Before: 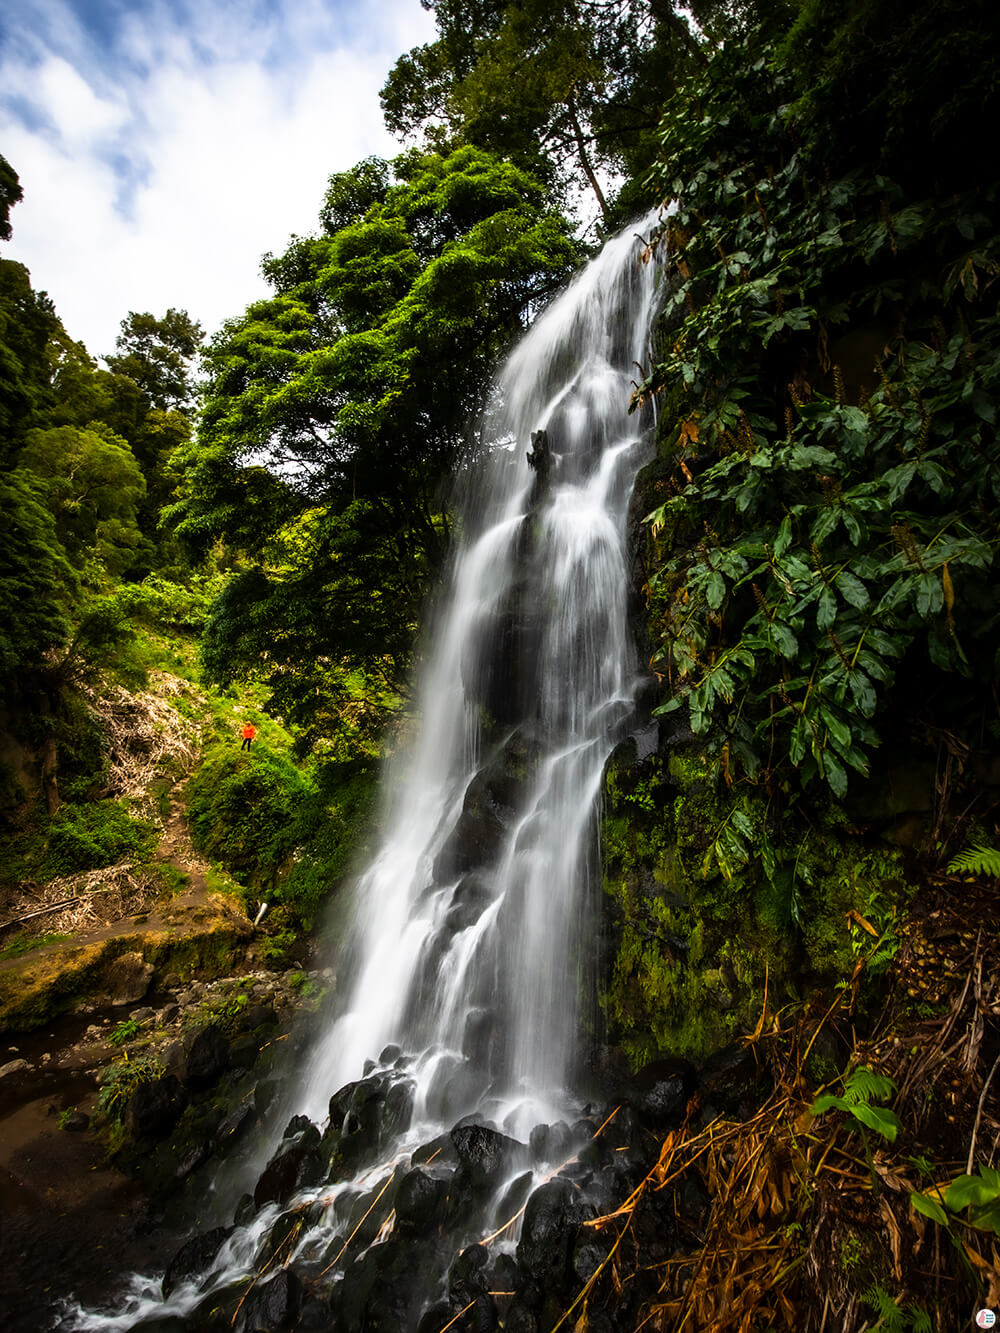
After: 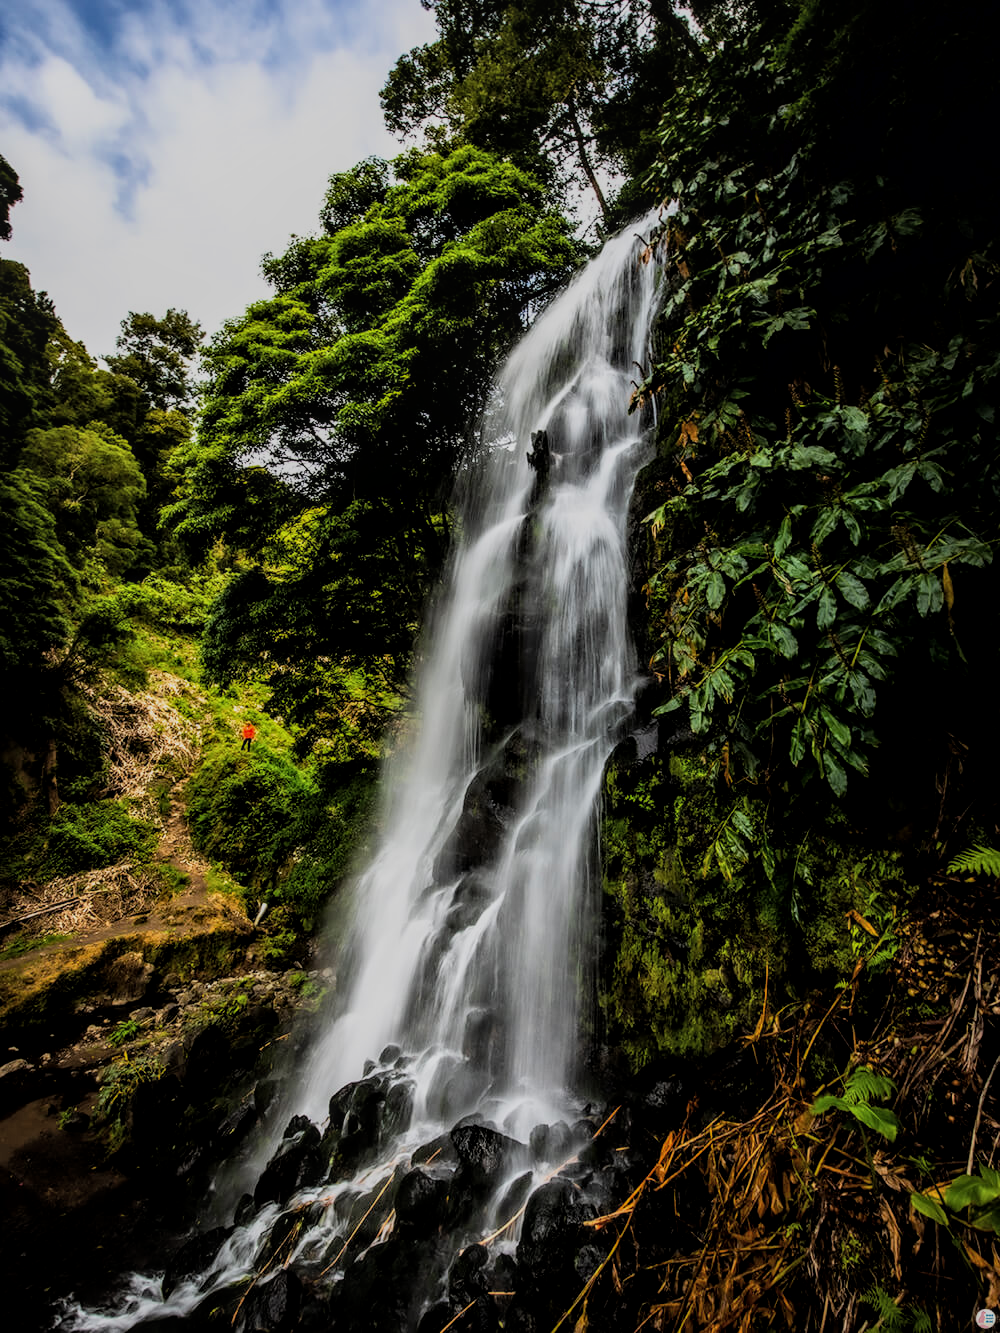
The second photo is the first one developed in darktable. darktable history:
local contrast: on, module defaults
filmic rgb: black relative exposure -6.69 EV, white relative exposure 4.56 EV, hardness 3.26, color science v6 (2022)
